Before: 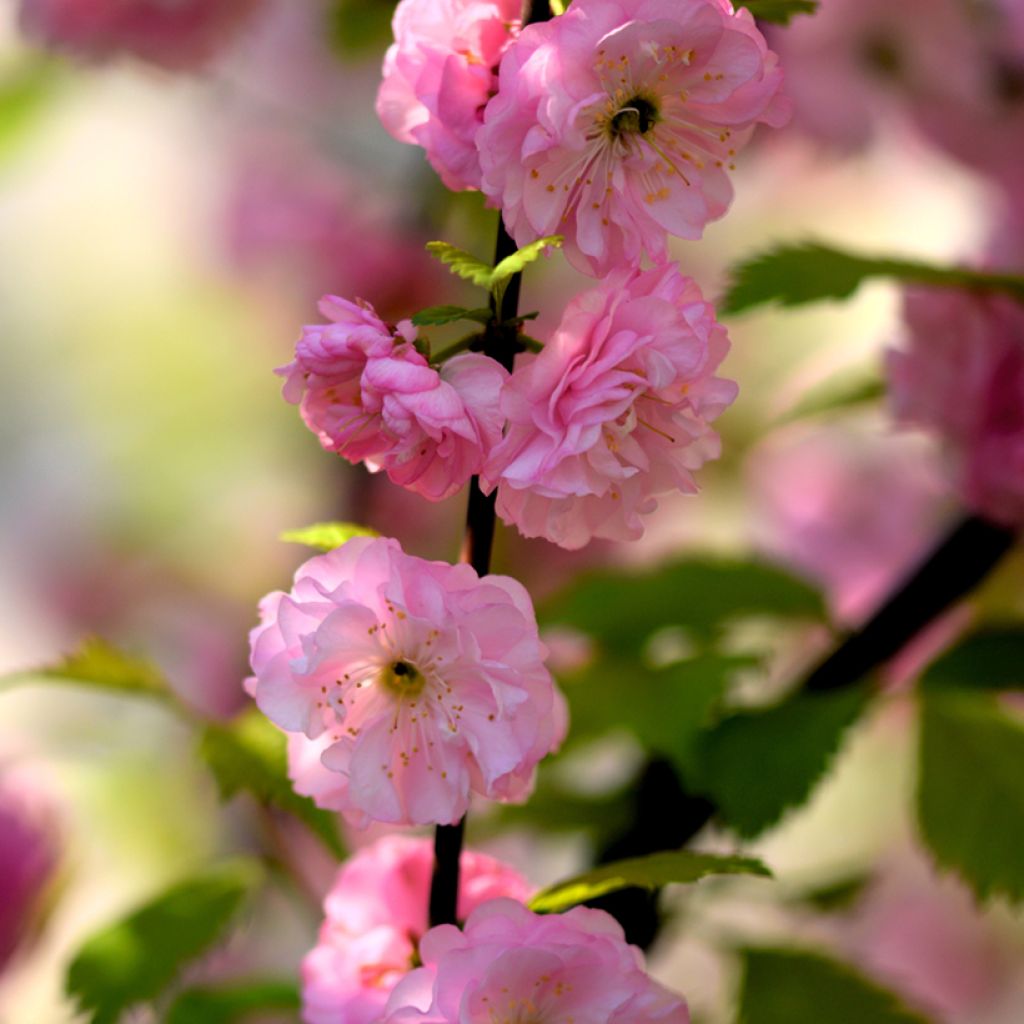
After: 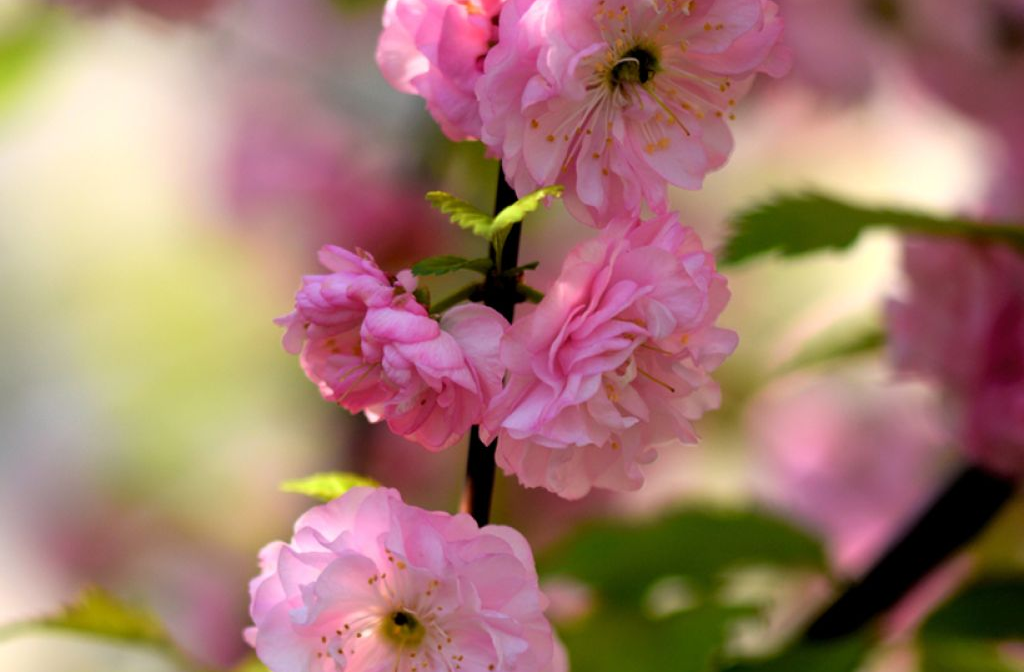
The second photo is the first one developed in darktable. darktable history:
crop and rotate: top 4.907%, bottom 29.427%
